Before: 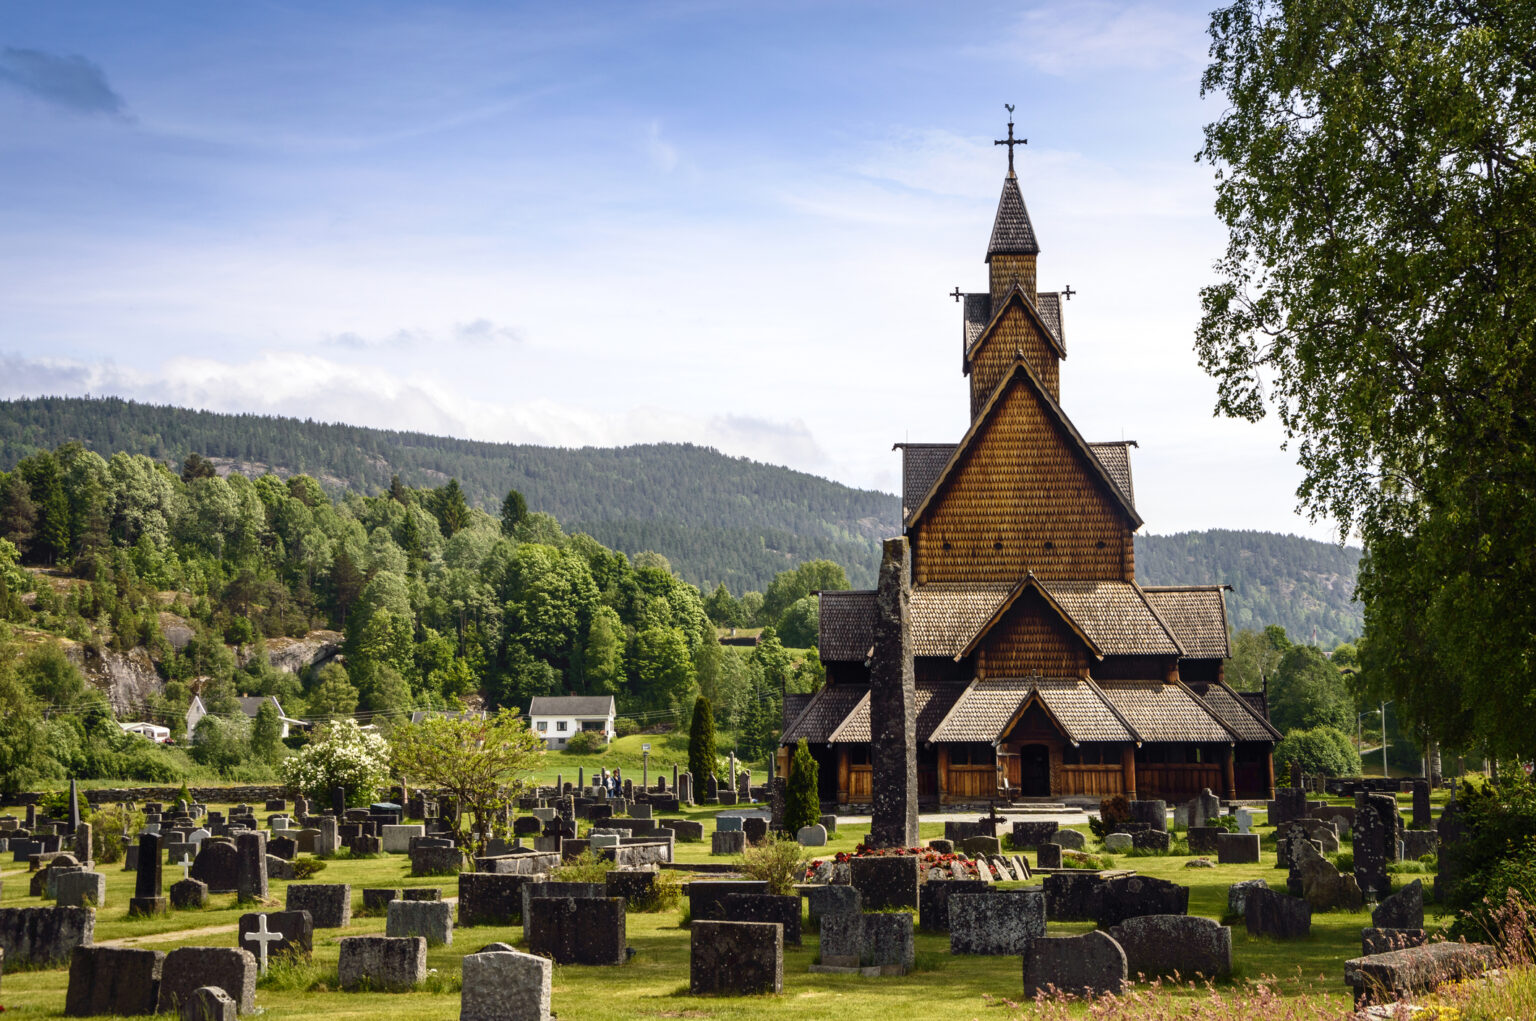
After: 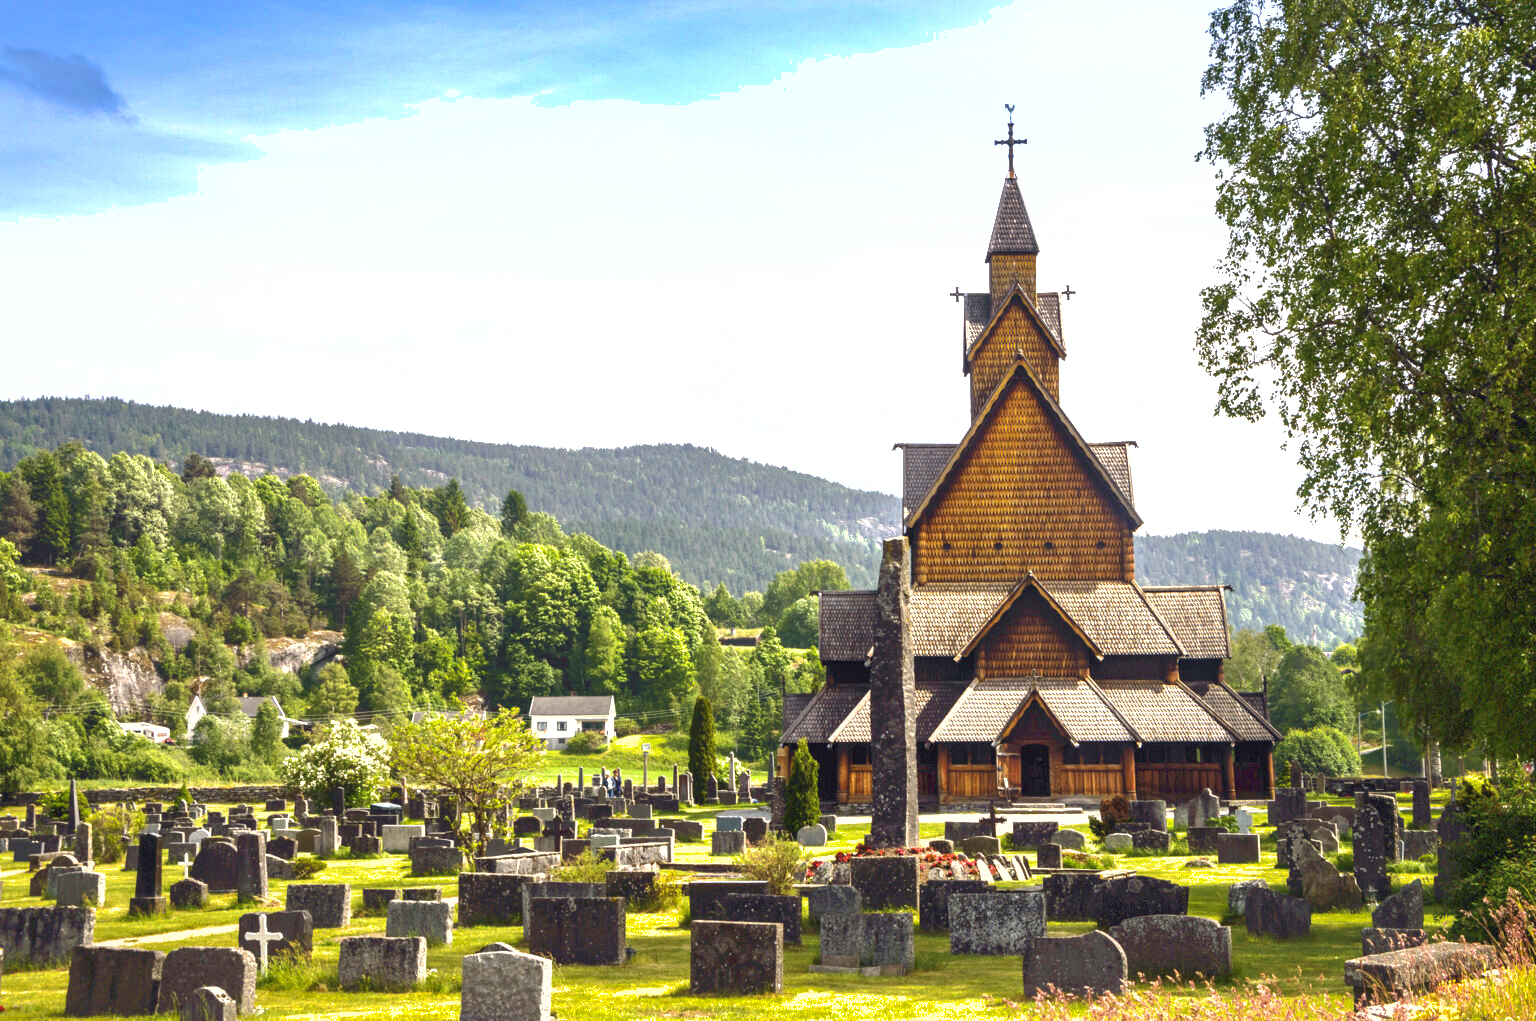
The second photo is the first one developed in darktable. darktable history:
shadows and highlights: on, module defaults
exposure: black level correction 0, exposure 1.2 EV, compensate highlight preservation false
